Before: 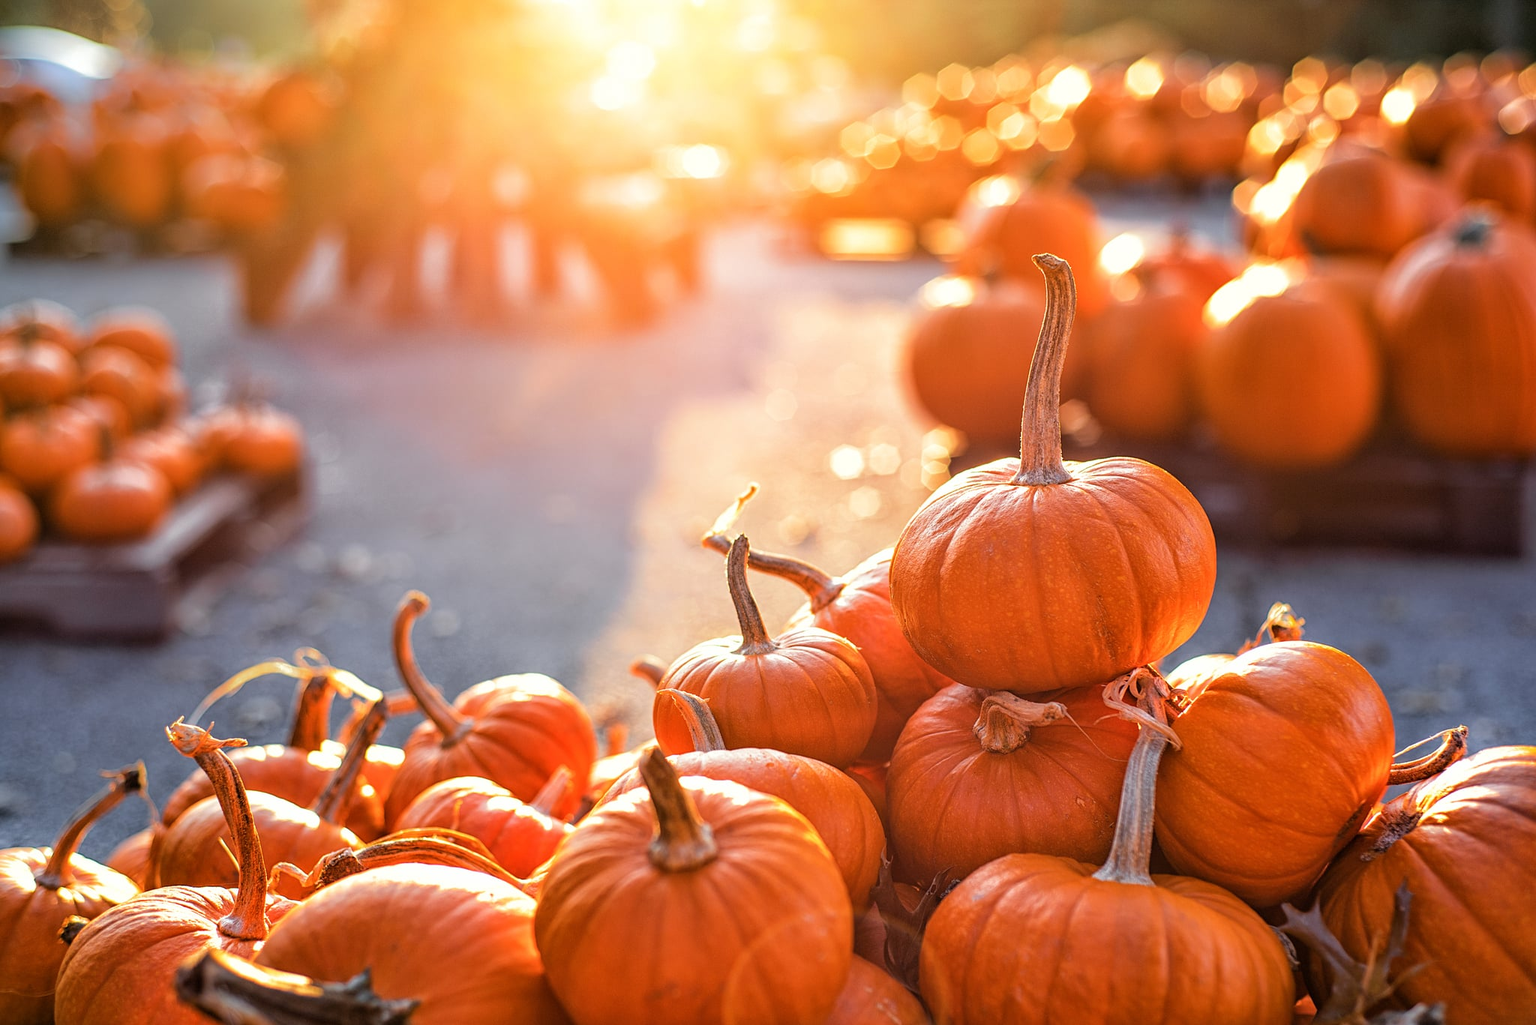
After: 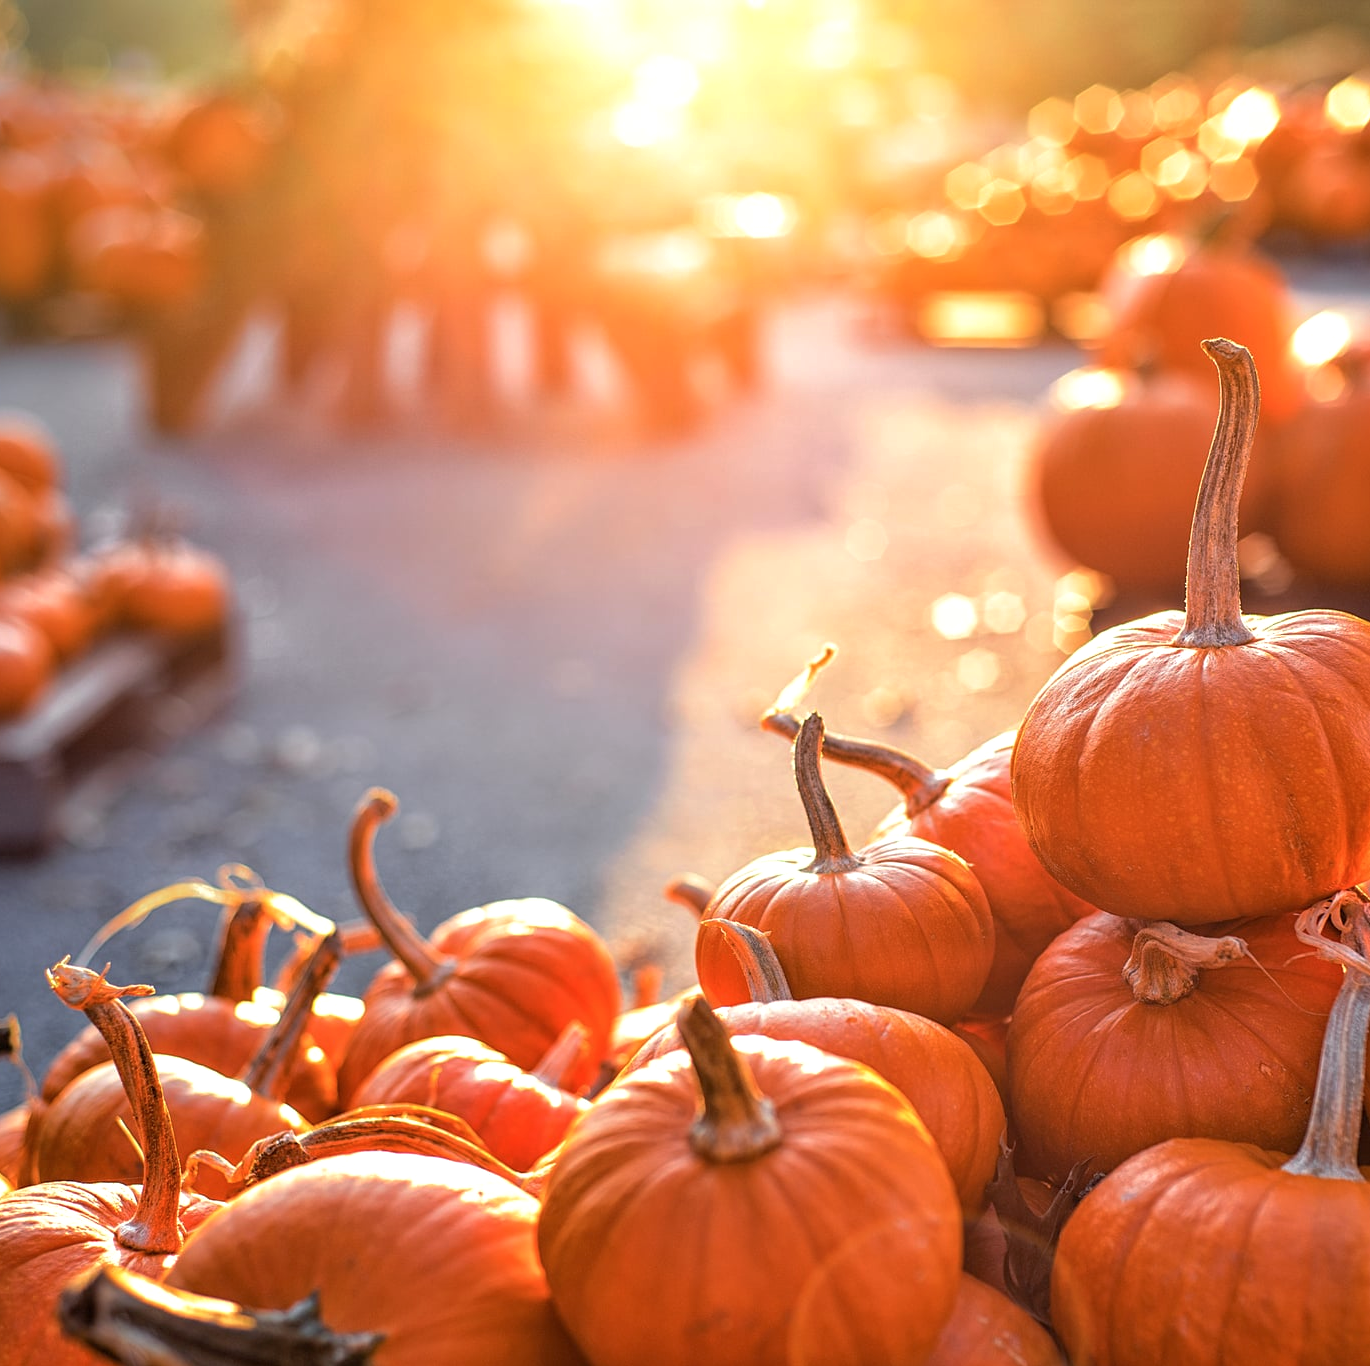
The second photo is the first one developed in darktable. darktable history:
exposure: exposure 0.128 EV, compensate highlight preservation false
tone curve: curves: ch0 [(0, 0) (0.077, 0.082) (0.765, 0.73) (1, 1)], preserve colors none
crop and rotate: left 8.582%, right 24.5%
